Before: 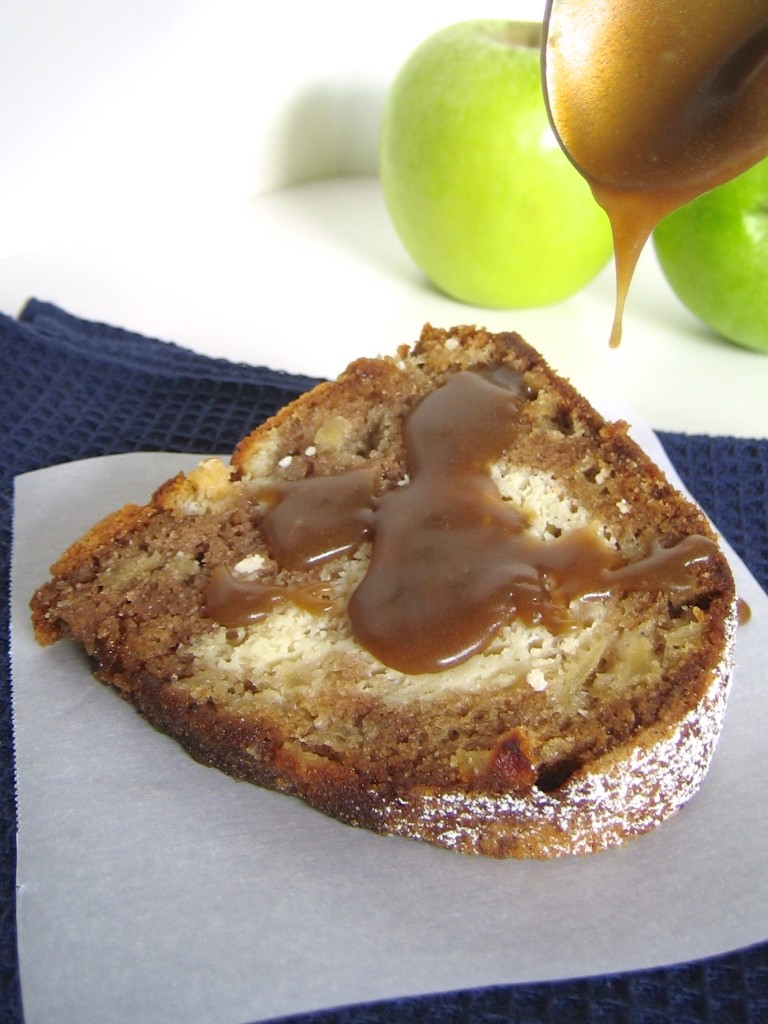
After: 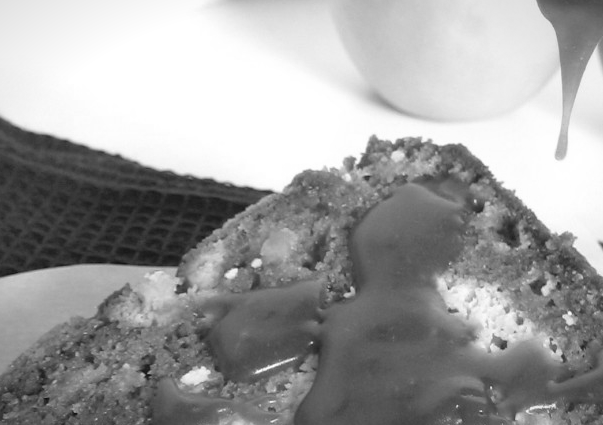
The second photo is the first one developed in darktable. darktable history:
vignetting: fall-off start 100%, brightness -0.282, width/height ratio 1.31
monochrome: a 16.01, b -2.65, highlights 0.52
crop: left 7.036%, top 18.398%, right 14.379%, bottom 40.043%
